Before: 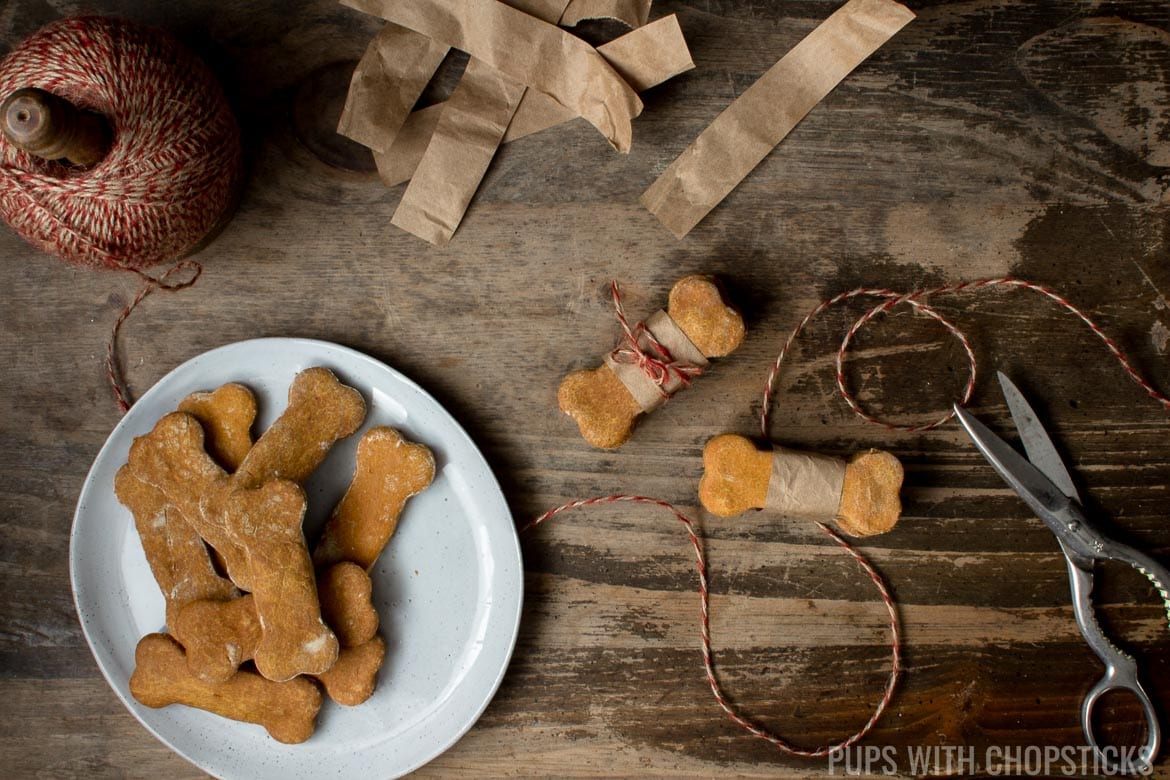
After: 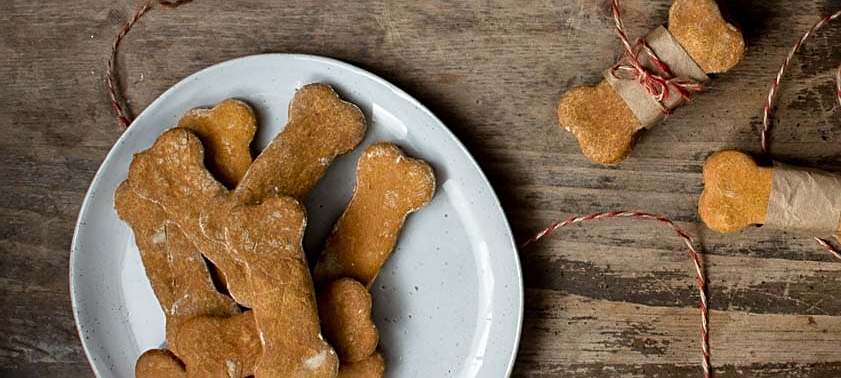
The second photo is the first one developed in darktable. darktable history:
sharpen: on, module defaults
base curve: curves: ch0 [(0, 0) (0.989, 0.992)], preserve colors none
crop: top 36.423%, right 28.104%, bottom 15.049%
